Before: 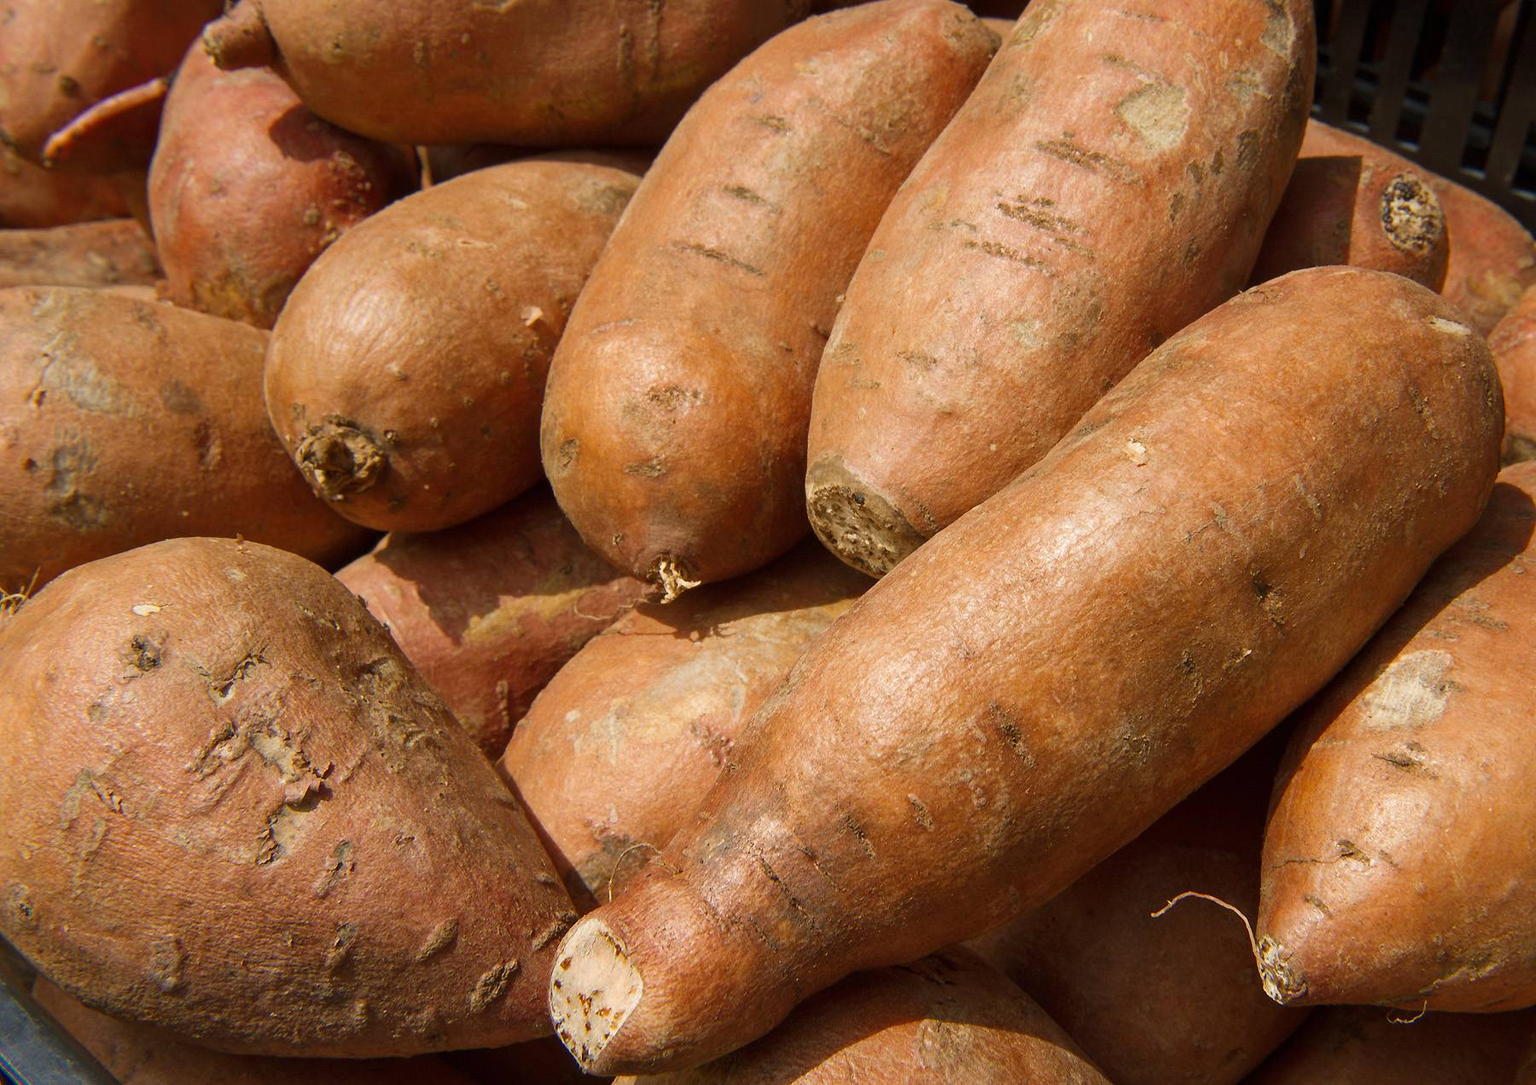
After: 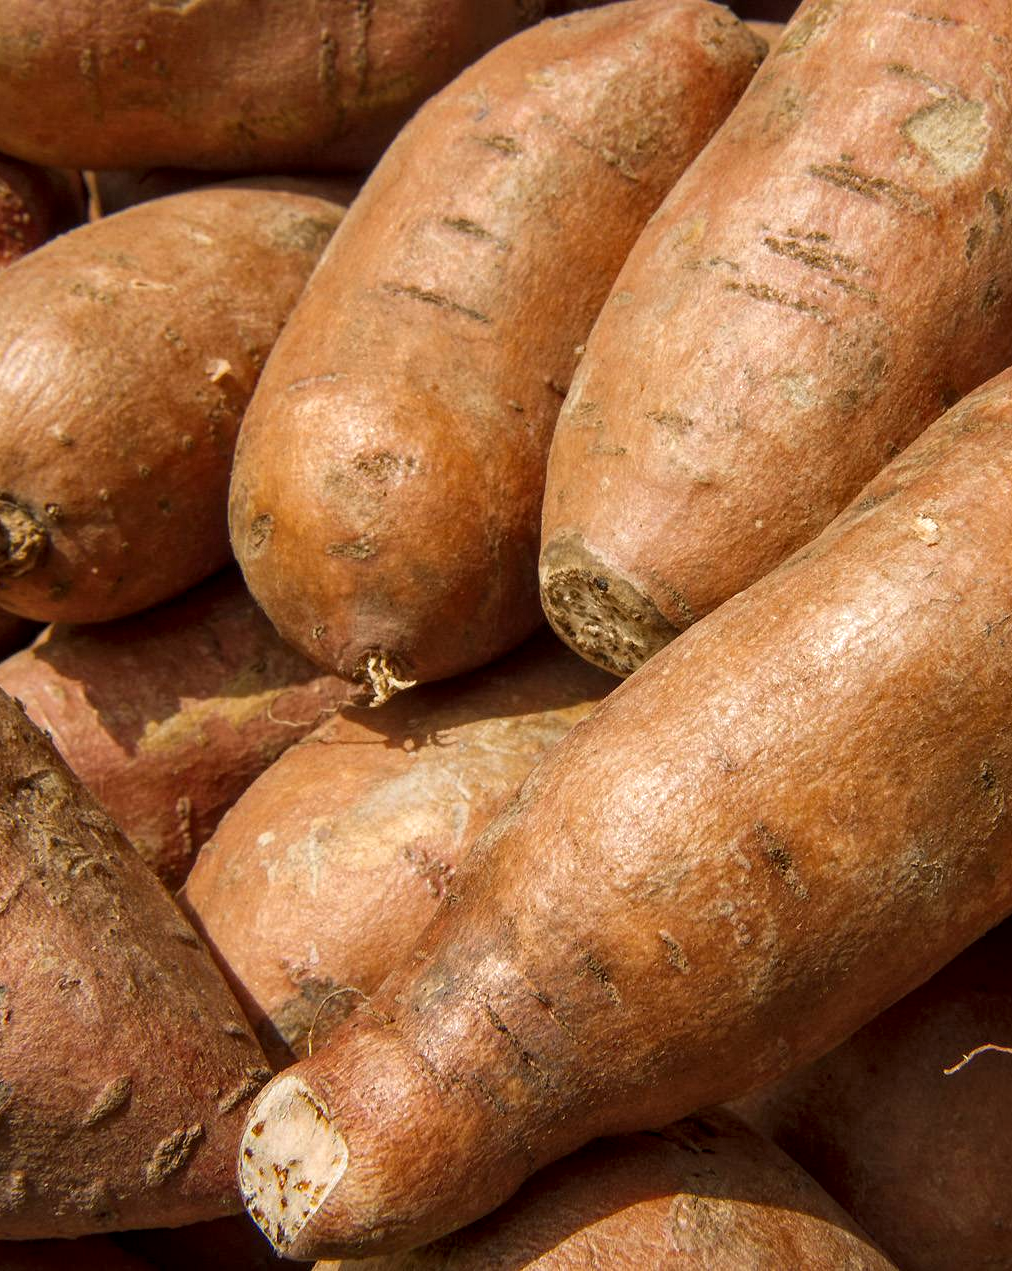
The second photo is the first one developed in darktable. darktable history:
crop and rotate: left 22.516%, right 21.234%
local contrast: highlights 99%, shadows 86%, detail 160%, midtone range 0.2
